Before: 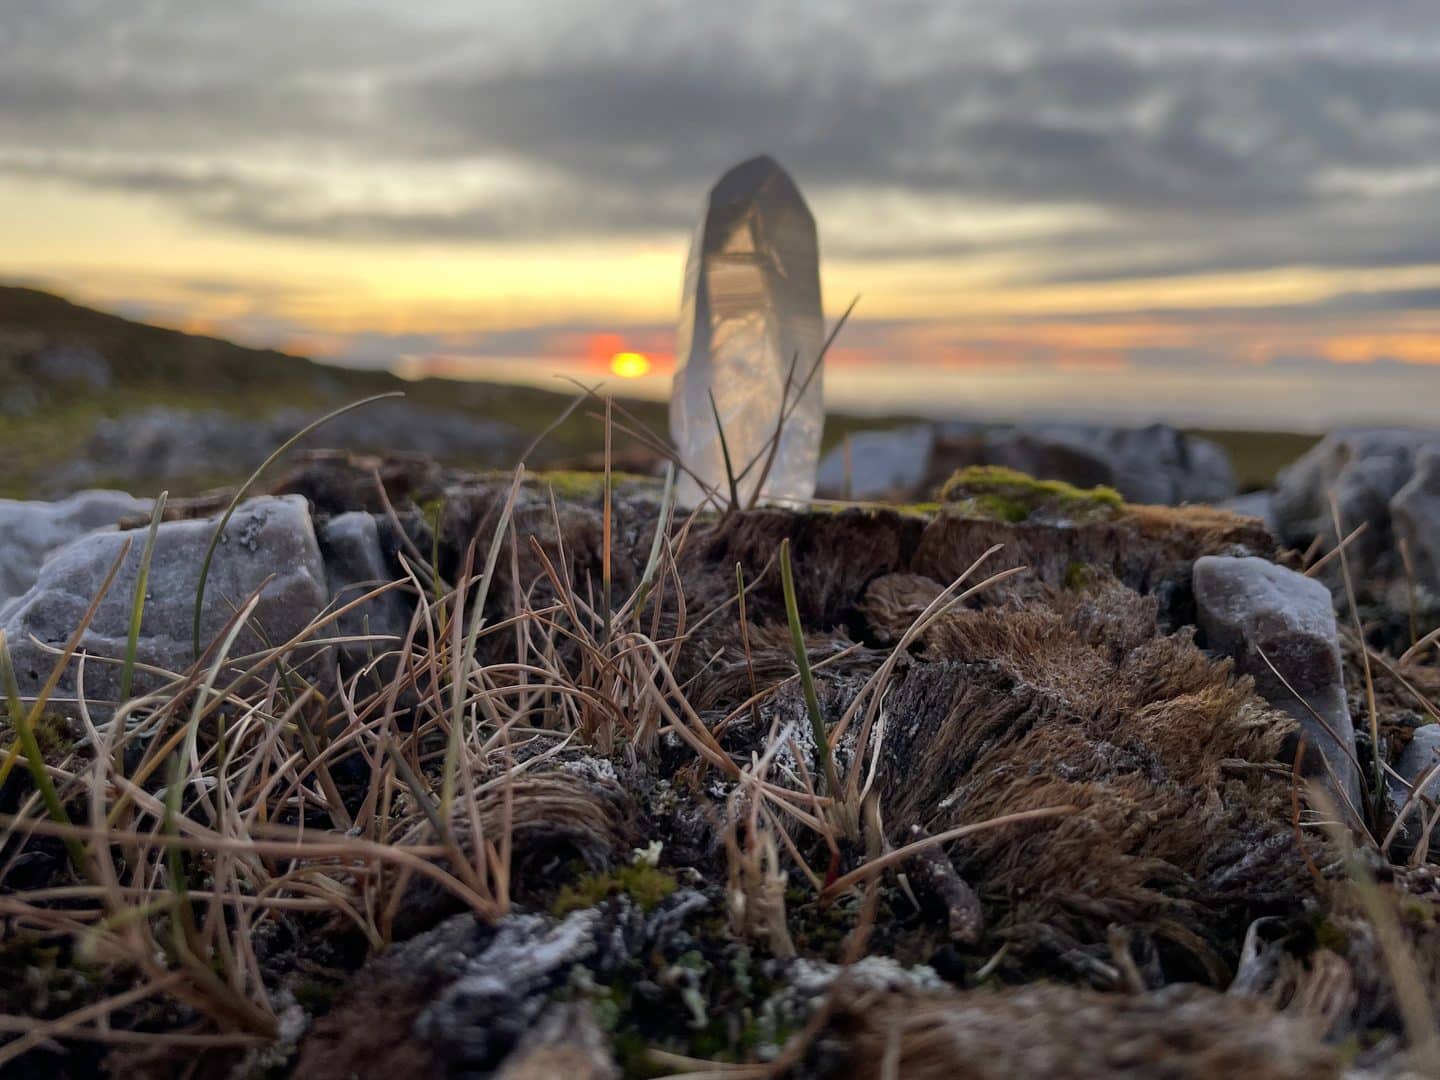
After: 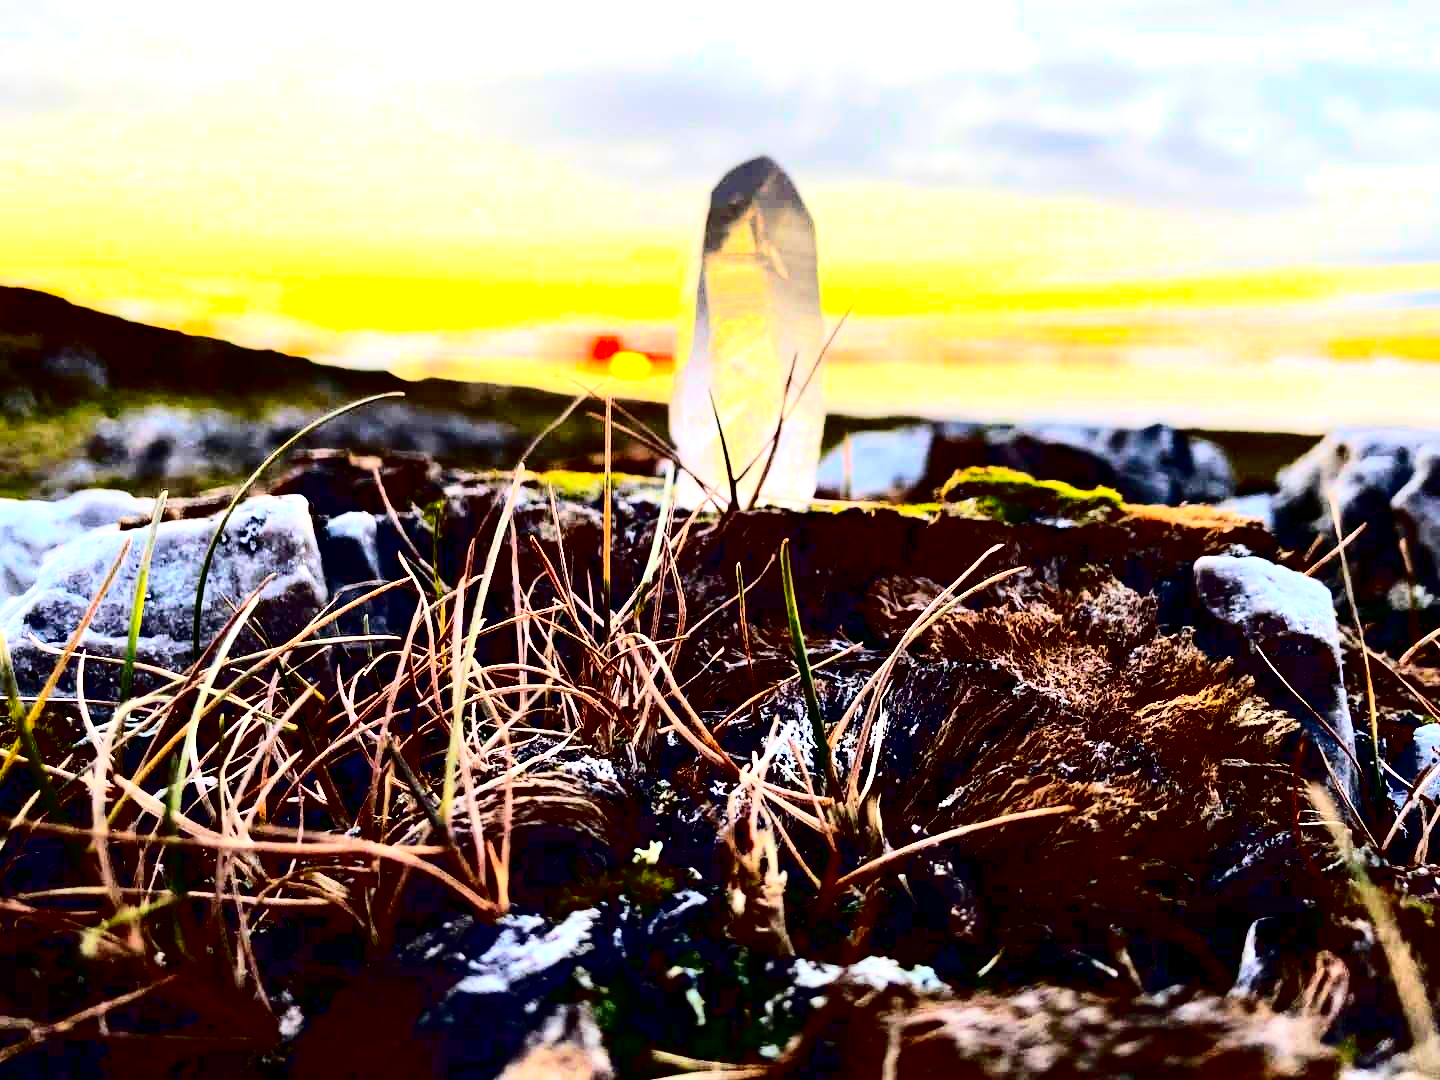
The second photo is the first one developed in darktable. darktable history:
exposure: black level correction 0.001, exposure 1.822 EV, compensate exposure bias true, compensate highlight preservation false
contrast brightness saturation: contrast 0.77, brightness -1, saturation 1
